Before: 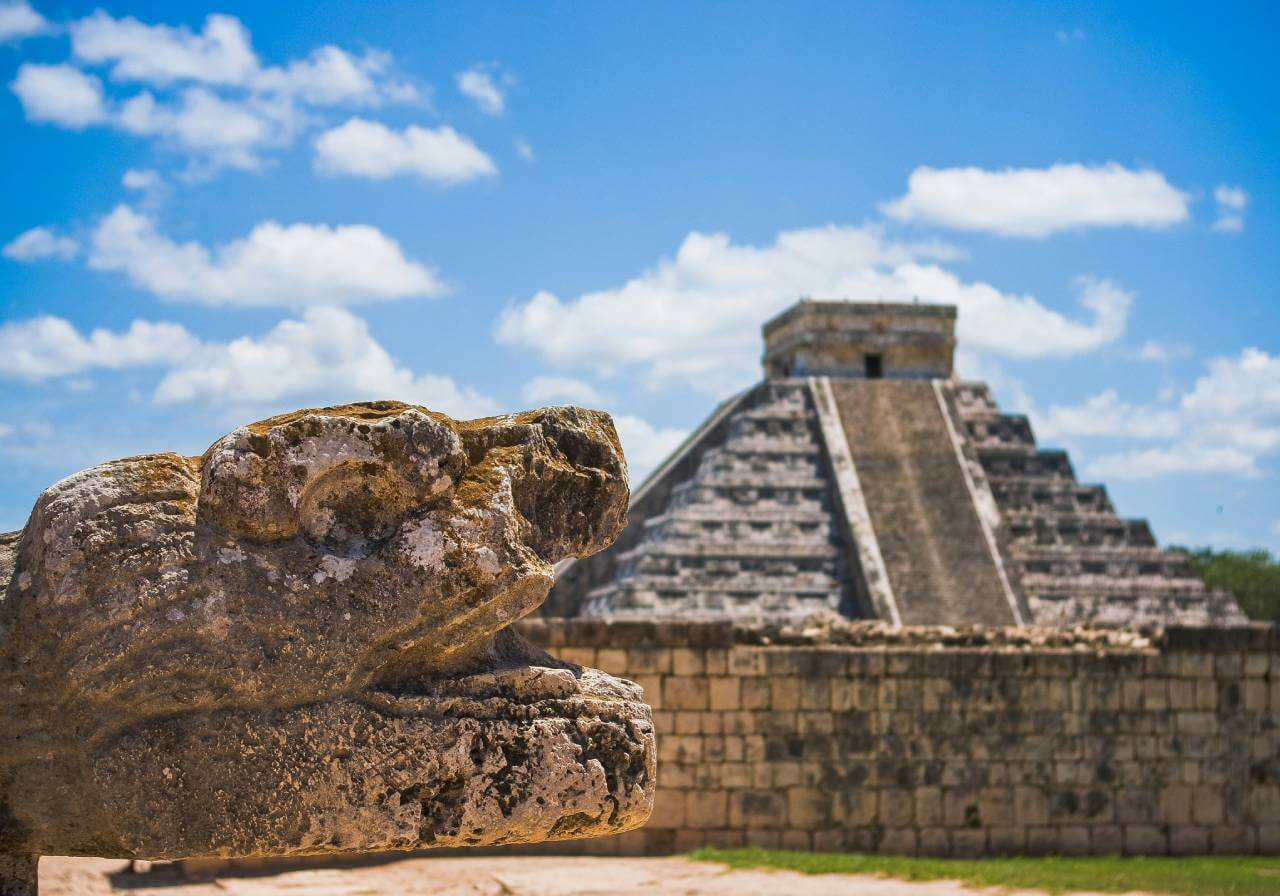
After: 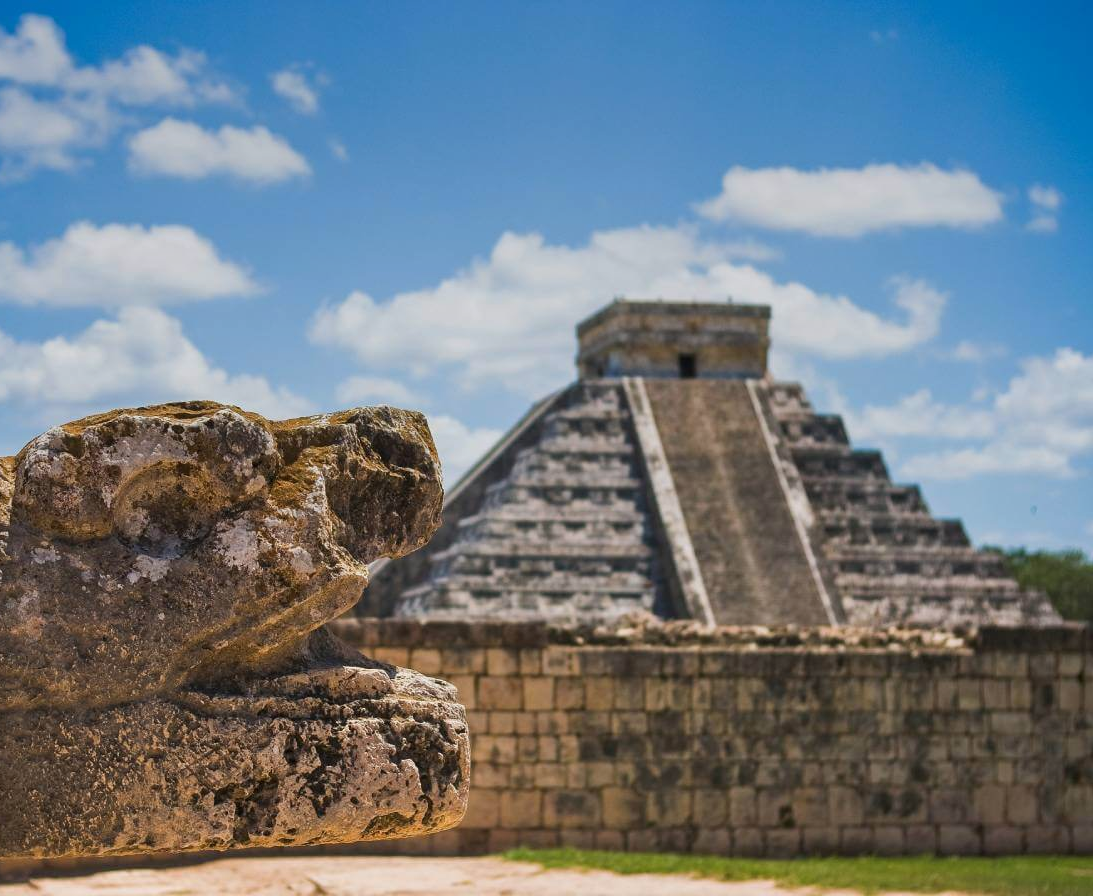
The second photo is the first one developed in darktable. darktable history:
crop and rotate: left 14.584%
graduated density: on, module defaults
